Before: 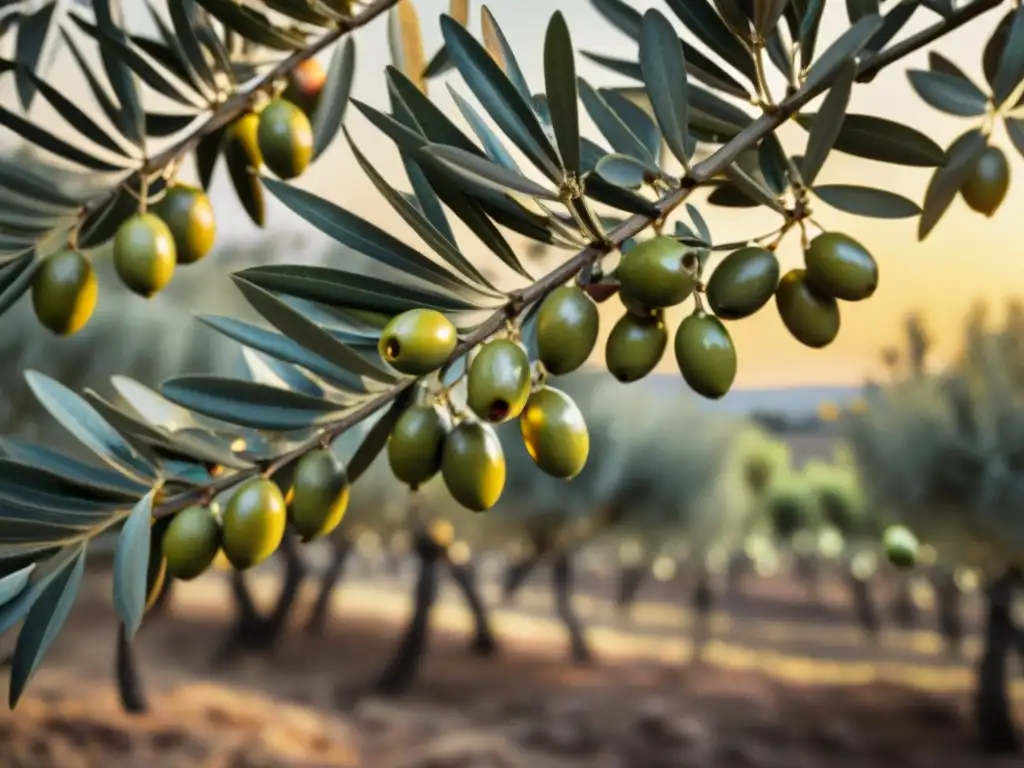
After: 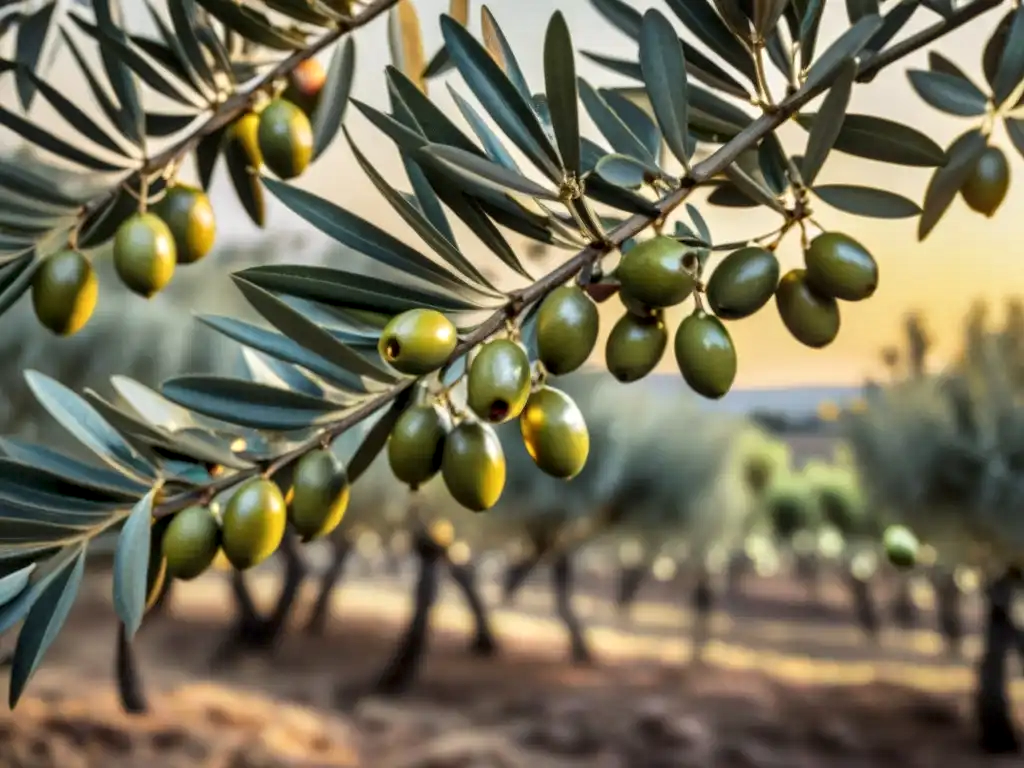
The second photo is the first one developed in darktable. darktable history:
local contrast: detail 130%
shadows and highlights: soften with gaussian
